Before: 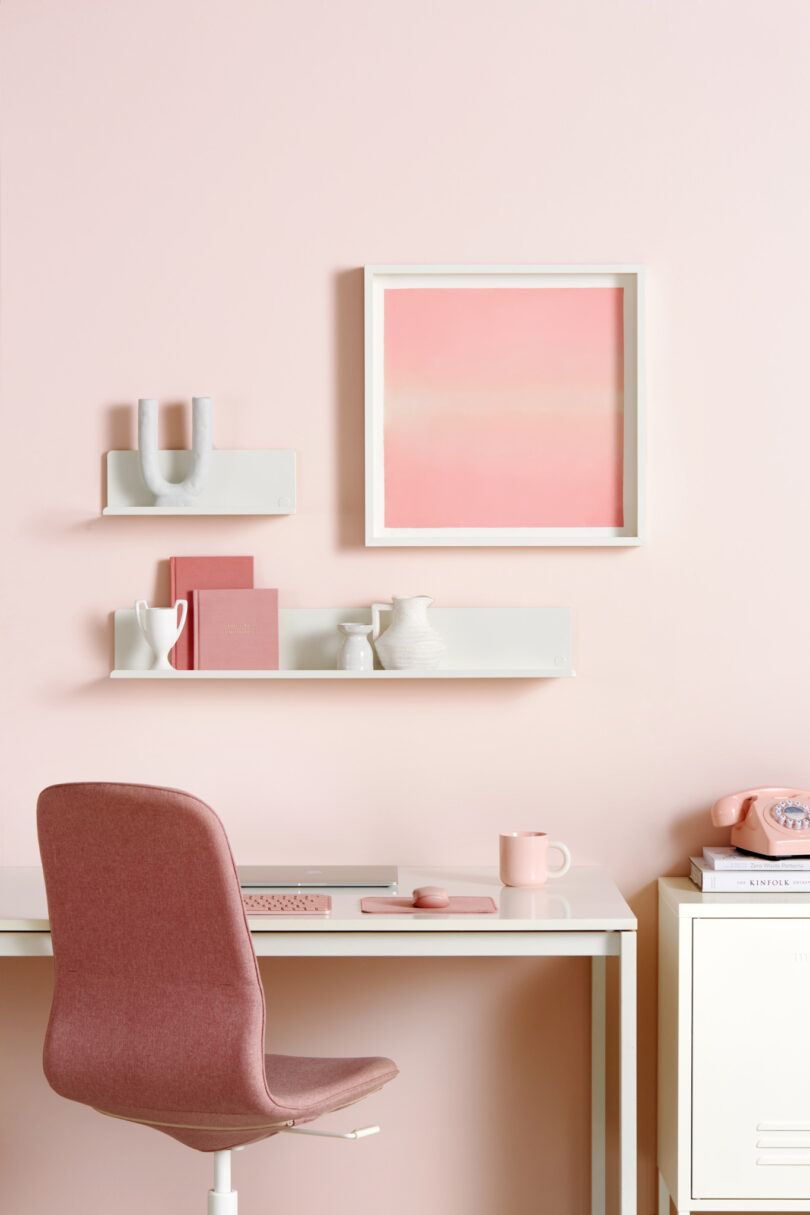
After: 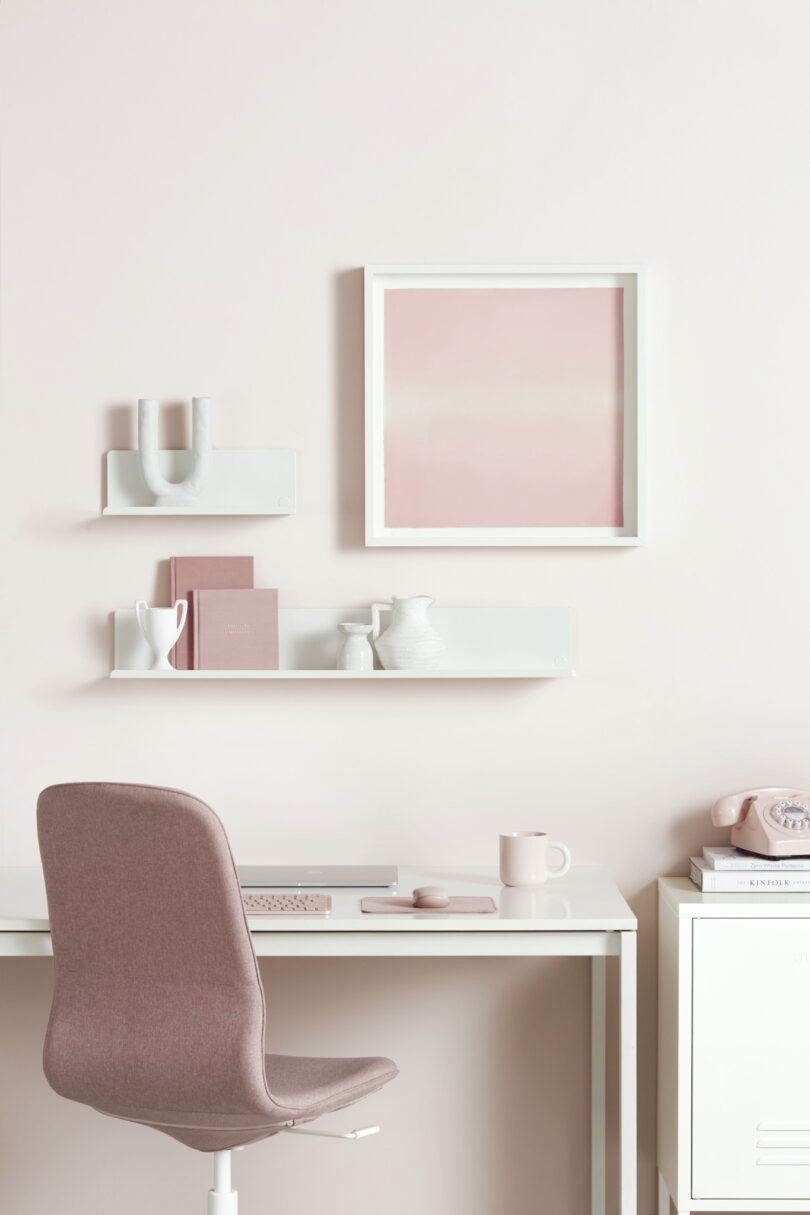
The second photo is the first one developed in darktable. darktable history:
tone curve: curves: ch0 [(0, 0) (0.003, 0.144) (0.011, 0.149) (0.025, 0.159) (0.044, 0.183) (0.069, 0.207) (0.1, 0.236) (0.136, 0.269) (0.177, 0.303) (0.224, 0.339) (0.277, 0.38) (0.335, 0.428) (0.399, 0.478) (0.468, 0.539) (0.543, 0.604) (0.623, 0.679) (0.709, 0.755) (0.801, 0.836) (0.898, 0.918) (1, 1)], preserve colors none
color look up table: target L [99.52, 84.97, 75.25, 73.48, 79.04, 74.55, 59.78, 55.47, 45.83, 25.39, 12.1, 200.49, 83.1, 76.99, 62.95, 50.25, 56.23, 38.66, 35, 44.46, 45.03, 39.06, 28.92, 29.47, 8.204, 87.99, 82.11, 70.3, 69.24, 65.85, 60.67, 59.74, 57.89, 51.32, 37.55, 50.35, 44.61, 43.52, 31.22, 27.18, 21.79, 20.9, 3.529, 9.925, 0.936, 85.22, 70.81, 39.5, 25.69], target a [-9.309, -27.27, -41.83, -48.54, -7.582, -15.79, -47.42, -2.144, -7.867, -25.16, -1.125, 0, 3.216, 13.82, 21.08, 34.39, 0.294, 50.11, 51.89, 13.71, 4.752, 19.26, 41.82, -1.769, 15.46, 1.013, 13.61, 22.24, -1.019, 6.536, 40.05, 26.46, 12.42, 33.86, 53.65, 1.142, 16.37, 24.51, -3.357, 43.98, 38.04, 1.419, 13.64, 7.526, 3.813, -23.07, -17.87, -21.49, -6.766], target b [14.33, 30.95, 4.591, 24.39, 47.4, 4.502, 43.11, 27.19, 3.393, 20.47, 4.674, 0, 24.73, 5.6, 18.47, 35.55, 15.81, 4.906, -9.377, 30.82, 2.296, 7.943, 14.04, 20.93, 3.273, -4.149, -10.08, -13.27, 0.772, -23.8, -26.29, -1.965, -8.019, -12.81, -27.52, -14.44, -37.58, -19.89, -34.64, -43.6, -16.8, -16.23, -36.99, -13.01, -3.298, -3.896, -18.64, -5.185, -5.751], num patches 49
